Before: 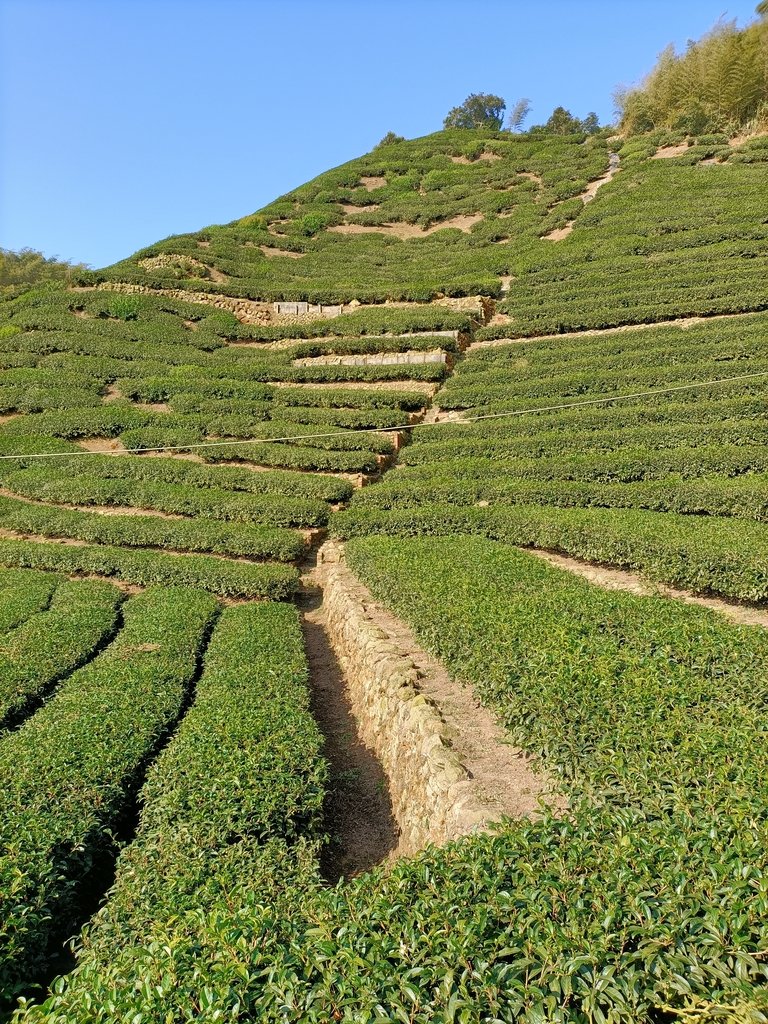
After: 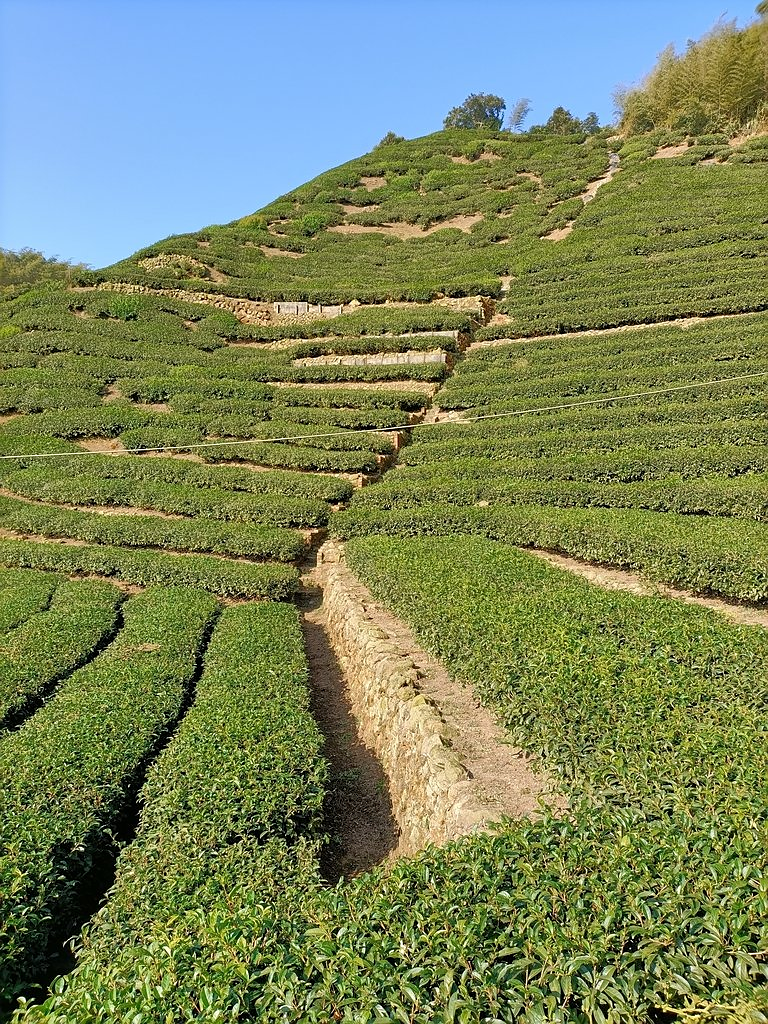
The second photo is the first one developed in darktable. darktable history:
sharpen: radius 1.053
